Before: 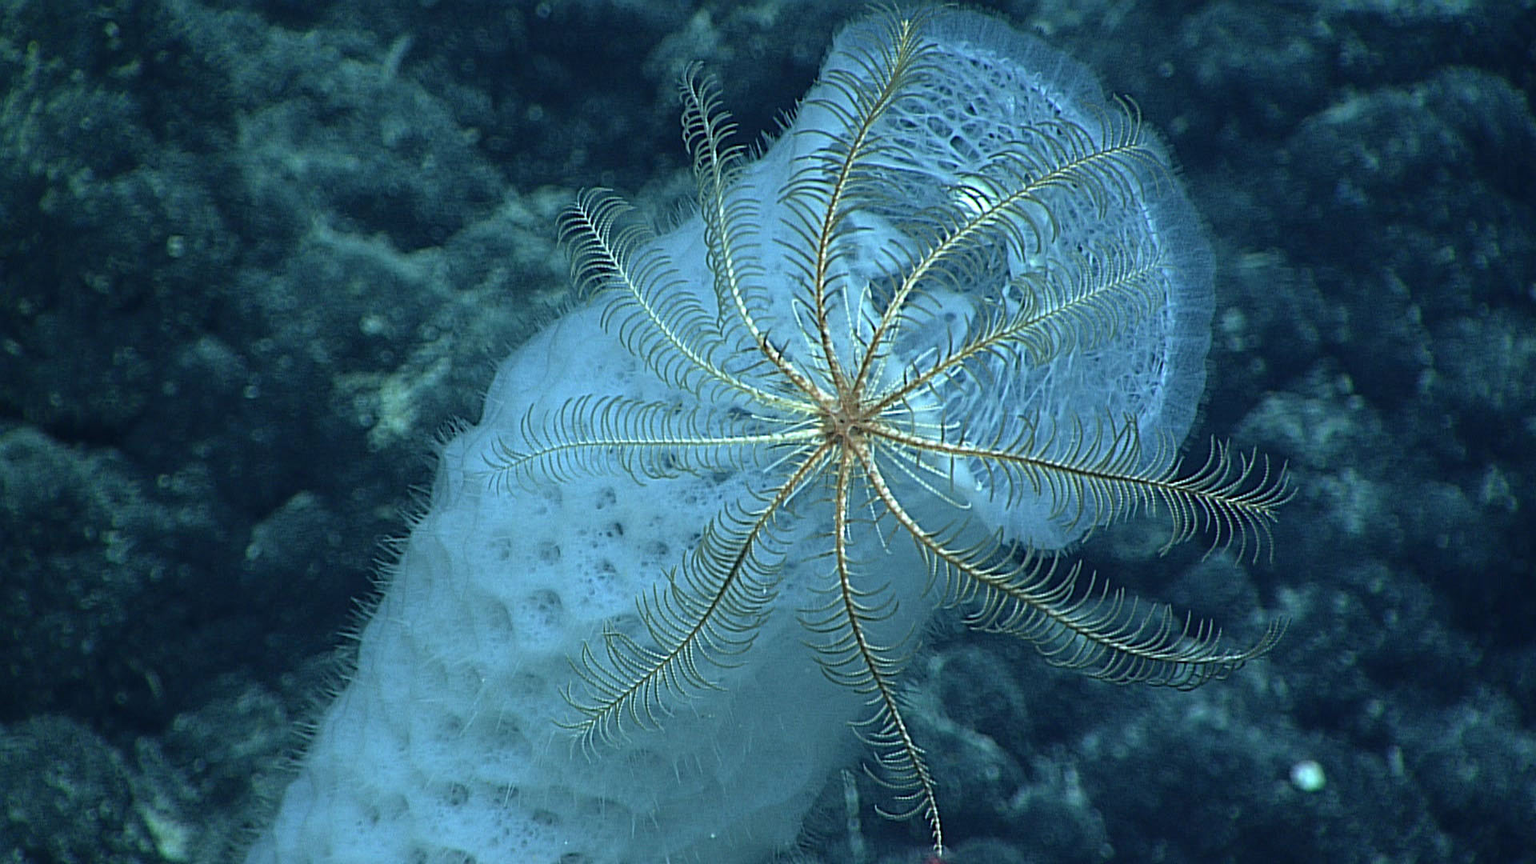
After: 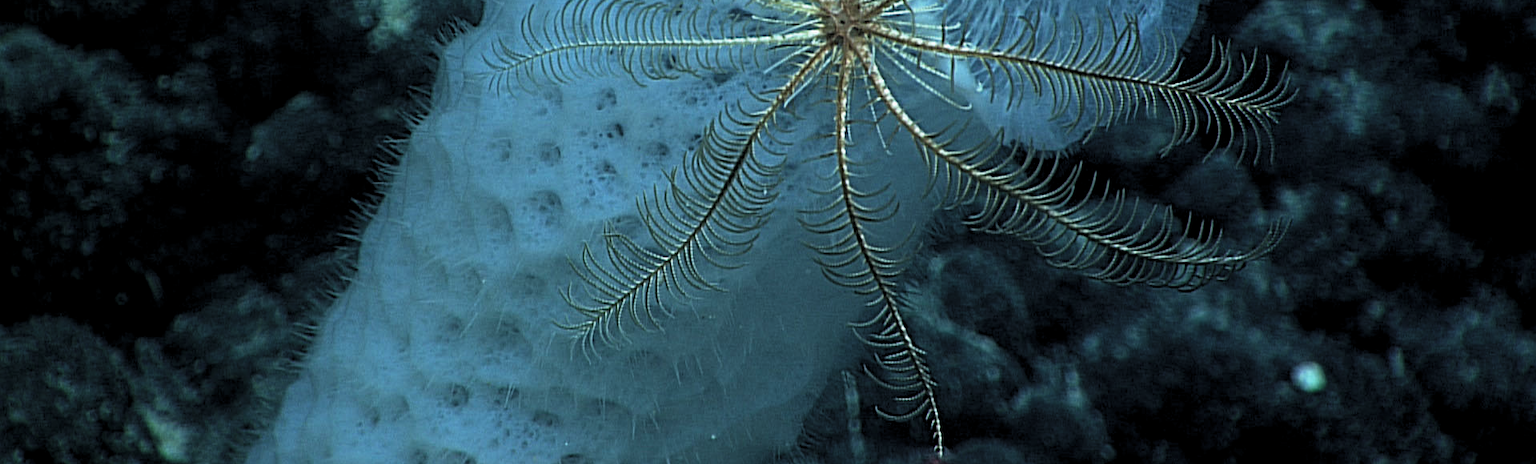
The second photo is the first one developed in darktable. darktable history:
levels: levels [0.116, 0.574, 1]
crop and rotate: top 46.237%
color zones: curves: ch0 [(0, 0.425) (0.143, 0.422) (0.286, 0.42) (0.429, 0.419) (0.571, 0.419) (0.714, 0.42) (0.857, 0.422) (1, 0.425)]
